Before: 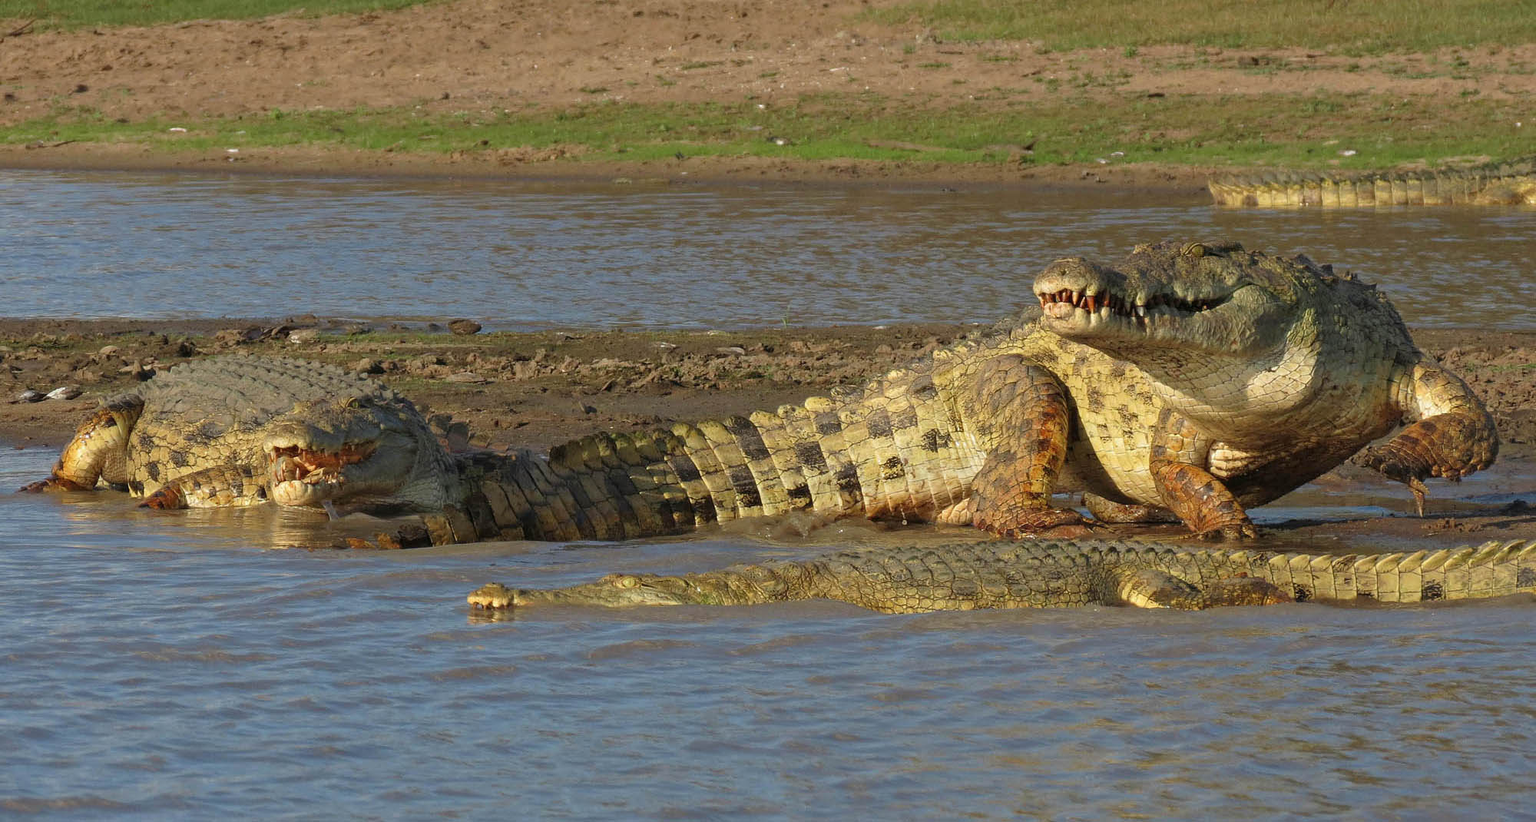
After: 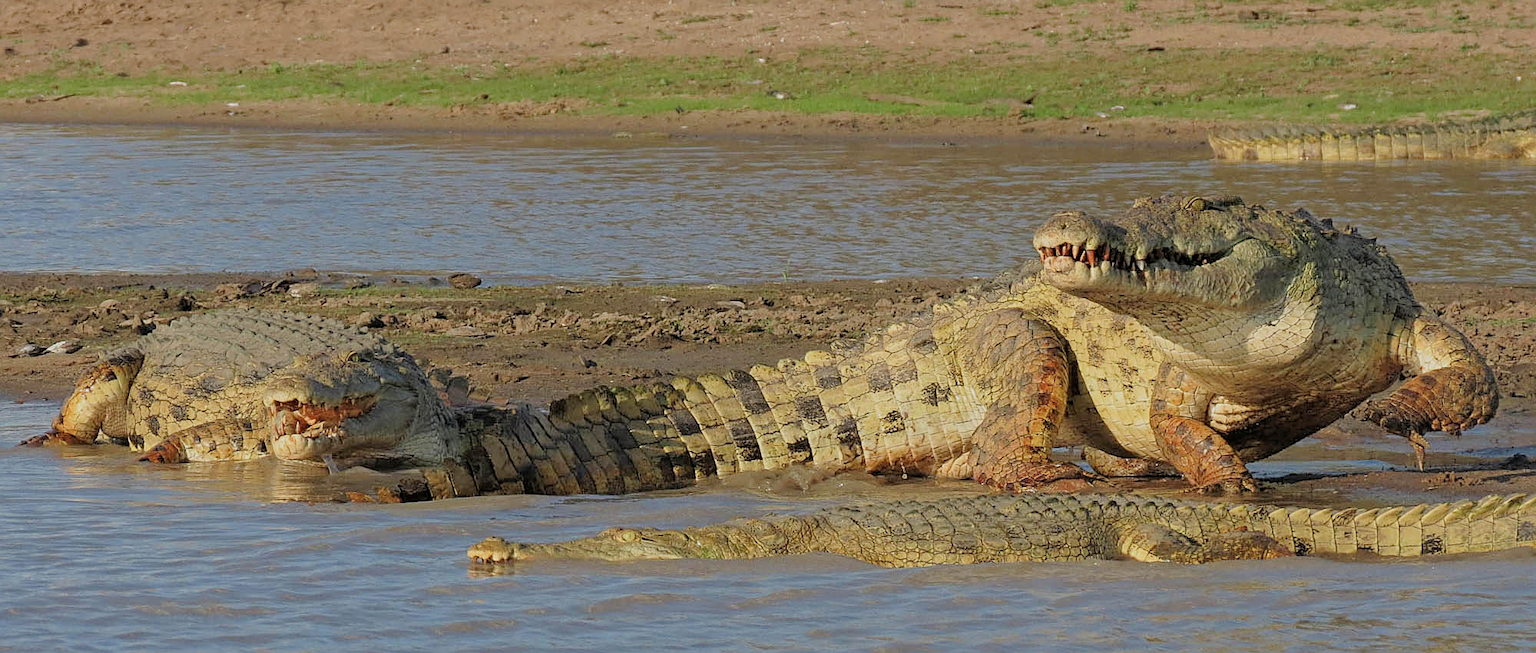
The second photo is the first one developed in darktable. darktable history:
filmic rgb: black relative exposure -8.85 EV, white relative exposure 4.98 EV, threshold 2.98 EV, target black luminance 0%, hardness 3.79, latitude 66.41%, contrast 0.818, highlights saturation mix 10.87%, shadows ↔ highlights balance 20.26%, enable highlight reconstruction true
sharpen: on, module defaults
crop and rotate: top 5.669%, bottom 14.793%
exposure: exposure 0.452 EV, compensate highlight preservation false
